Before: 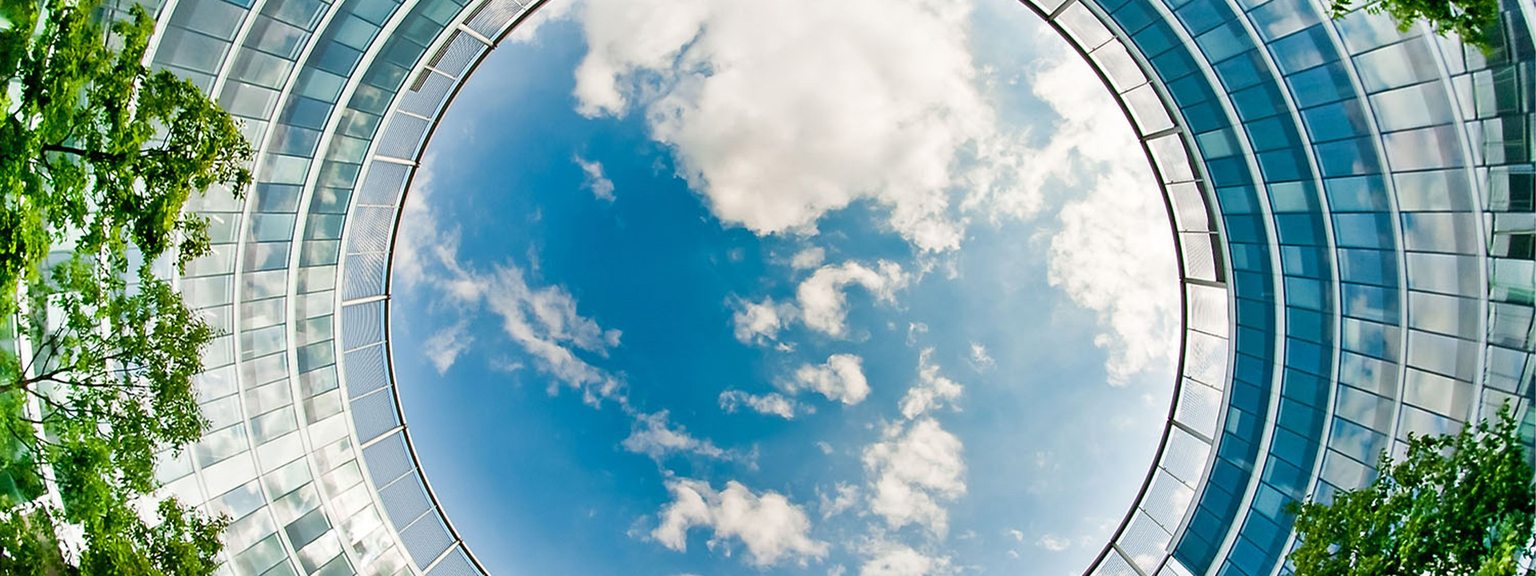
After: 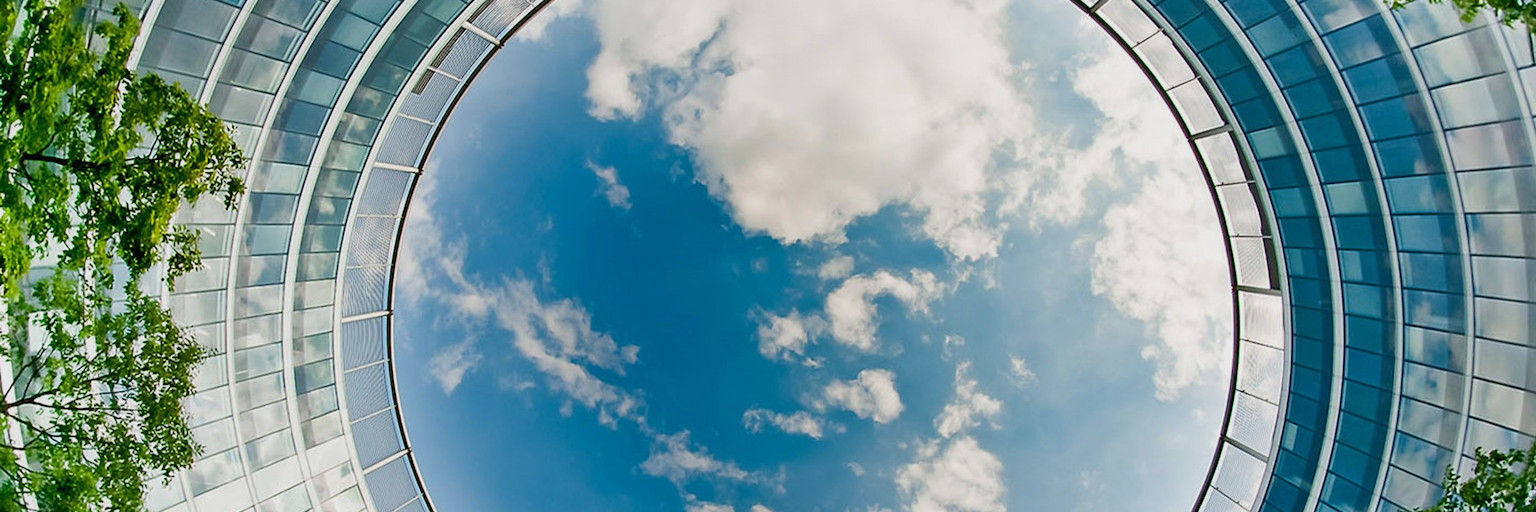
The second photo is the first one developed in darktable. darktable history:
tone equalizer: -8 EV 0.216 EV, -7 EV 0.408 EV, -6 EV 0.443 EV, -5 EV 0.286 EV, -3 EV -0.28 EV, -2 EV -0.419 EV, -1 EV -0.41 EV, +0 EV -0.275 EV
crop and rotate: angle 0.472°, left 0.322%, right 3.494%, bottom 14.359%
